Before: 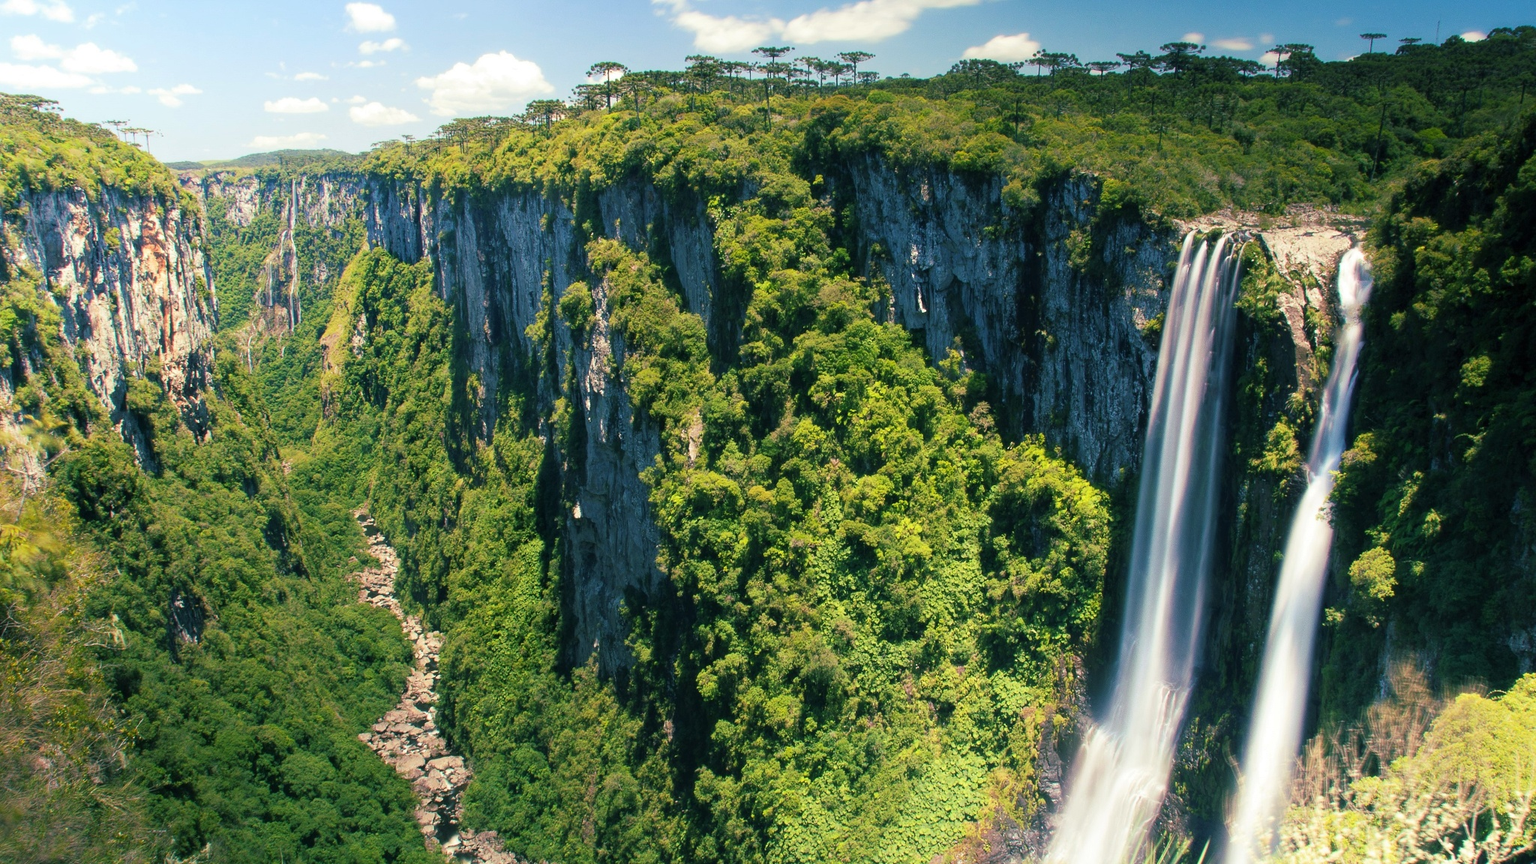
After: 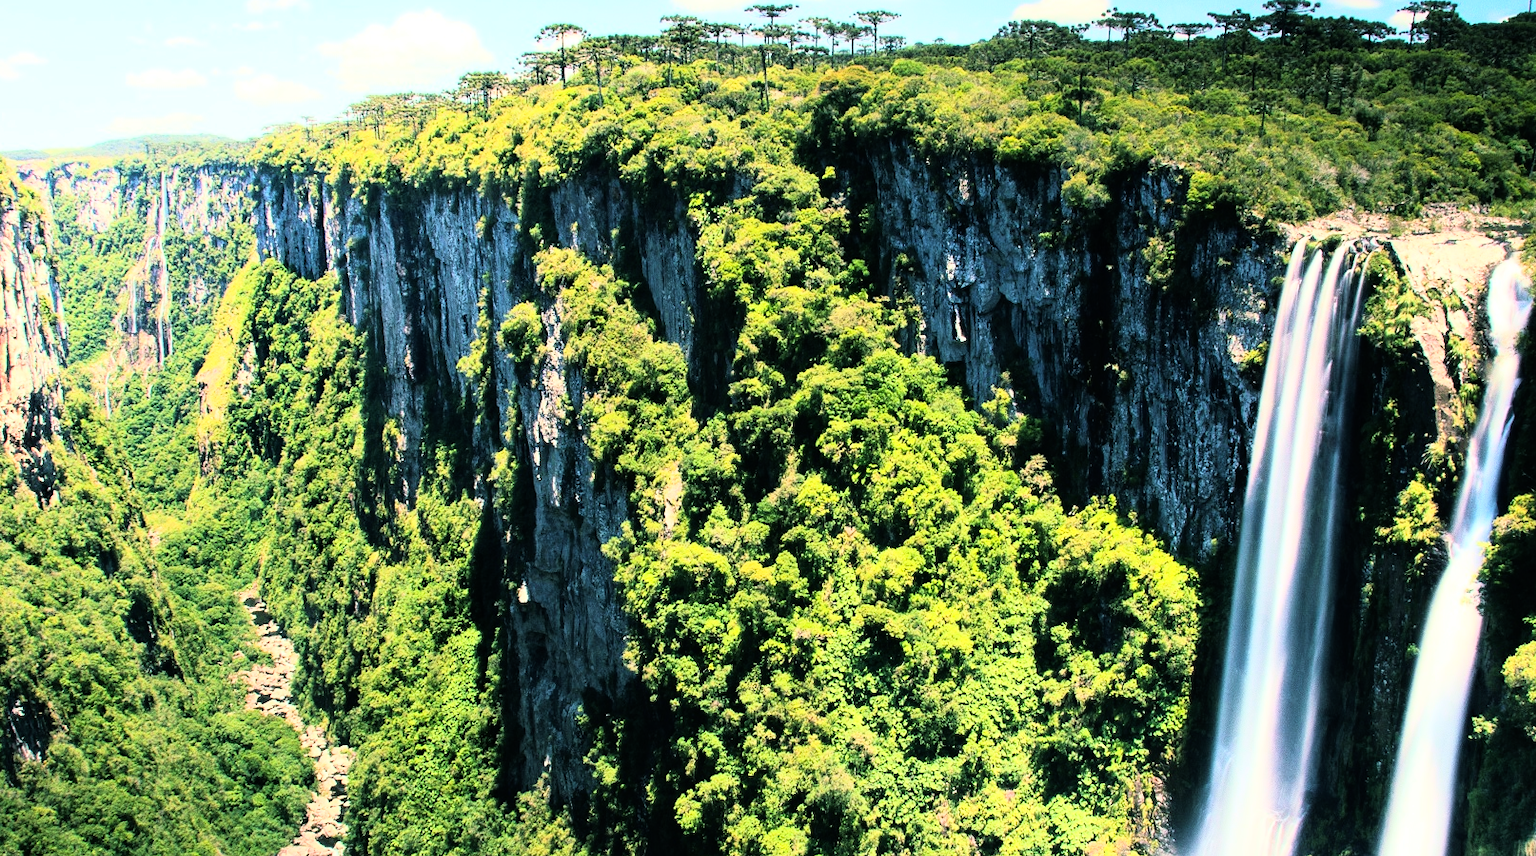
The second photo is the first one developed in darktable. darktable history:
crop and rotate: left 10.77%, top 5.1%, right 10.41%, bottom 16.76%
rgb curve: curves: ch0 [(0, 0) (0.21, 0.15) (0.24, 0.21) (0.5, 0.75) (0.75, 0.96) (0.89, 0.99) (1, 1)]; ch1 [(0, 0.02) (0.21, 0.13) (0.25, 0.2) (0.5, 0.67) (0.75, 0.9) (0.89, 0.97) (1, 1)]; ch2 [(0, 0.02) (0.21, 0.13) (0.25, 0.2) (0.5, 0.67) (0.75, 0.9) (0.89, 0.97) (1, 1)], compensate middle gray true
